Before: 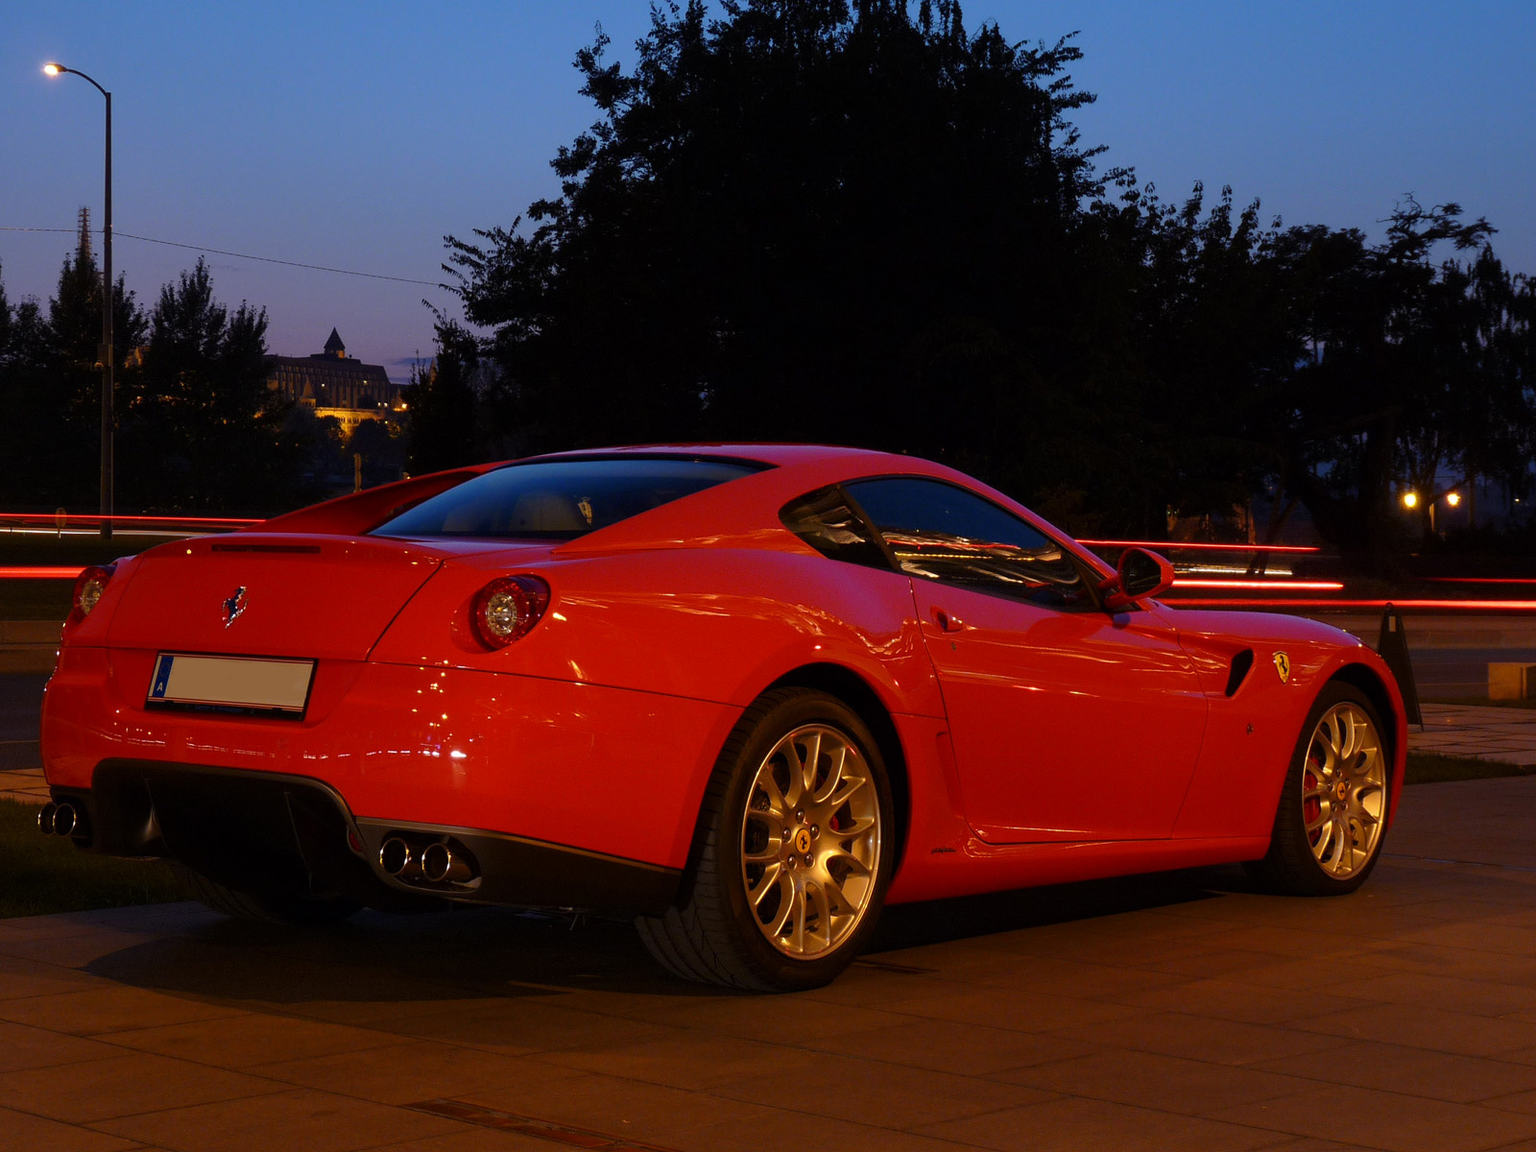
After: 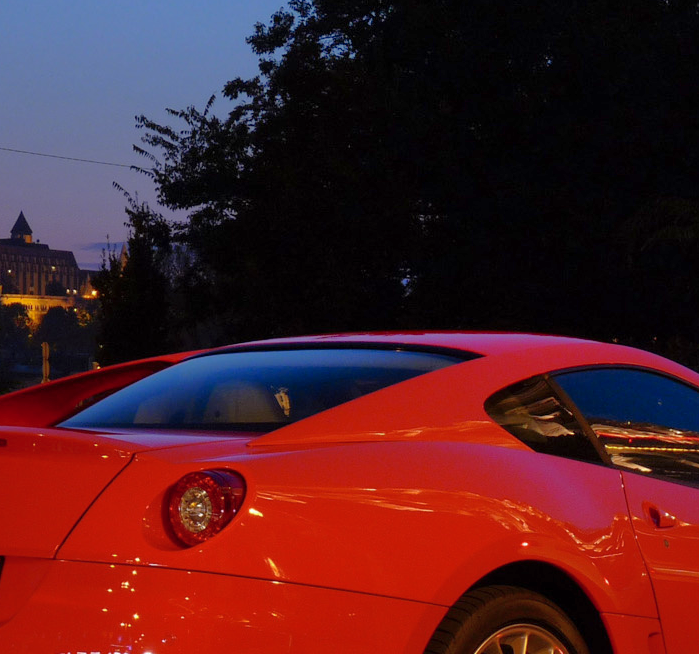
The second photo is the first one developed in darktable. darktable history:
crop: left 20.459%, top 10.859%, right 35.84%, bottom 34.567%
shadows and highlights: on, module defaults
